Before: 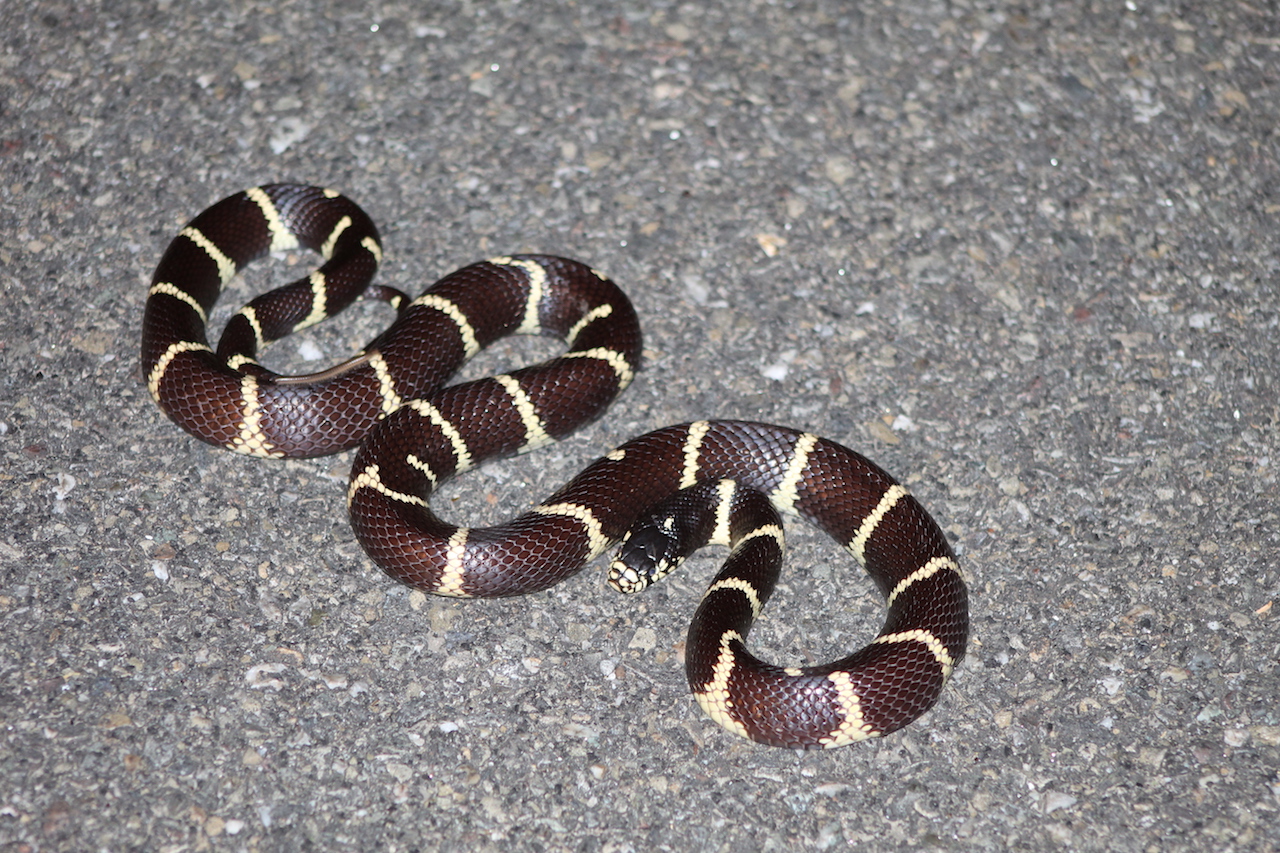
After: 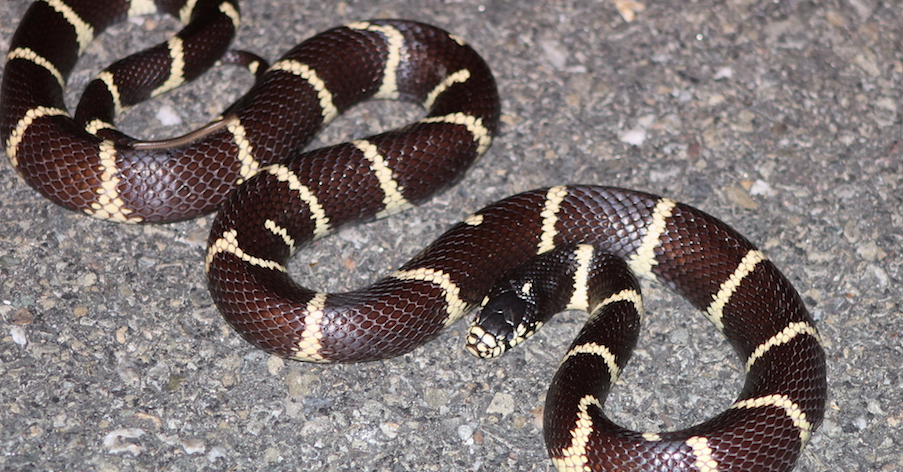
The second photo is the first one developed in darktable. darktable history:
crop: left 11.123%, top 27.61%, right 18.3%, bottom 17.034%
graduated density: density 0.38 EV, hardness 21%, rotation -6.11°, saturation 32%
